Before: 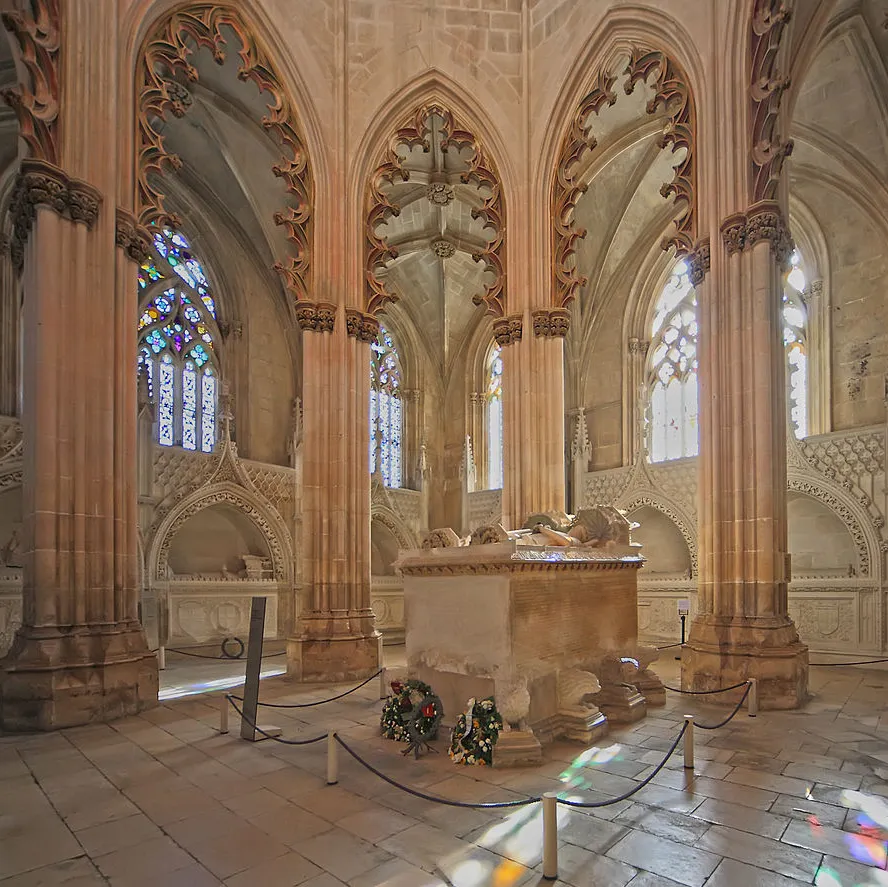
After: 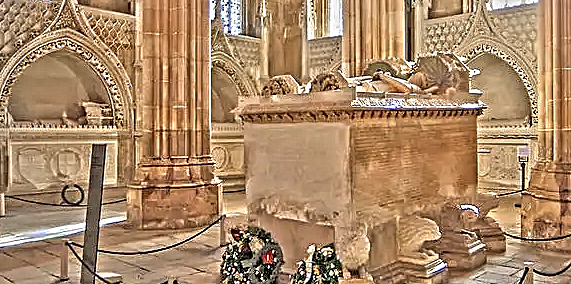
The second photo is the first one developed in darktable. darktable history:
tone equalizer: -7 EV 0.15 EV, -6 EV 0.6 EV, -5 EV 1.15 EV, -4 EV 1.33 EV, -3 EV 1.15 EV, -2 EV 0.6 EV, -1 EV 0.15 EV, mask exposure compensation -0.5 EV
crop: left 18.091%, top 51.13%, right 17.525%, bottom 16.85%
contrast equalizer: octaves 7, y [[0.406, 0.494, 0.589, 0.753, 0.877, 0.999], [0.5 ×6], [0.5 ×6], [0 ×6], [0 ×6]]
